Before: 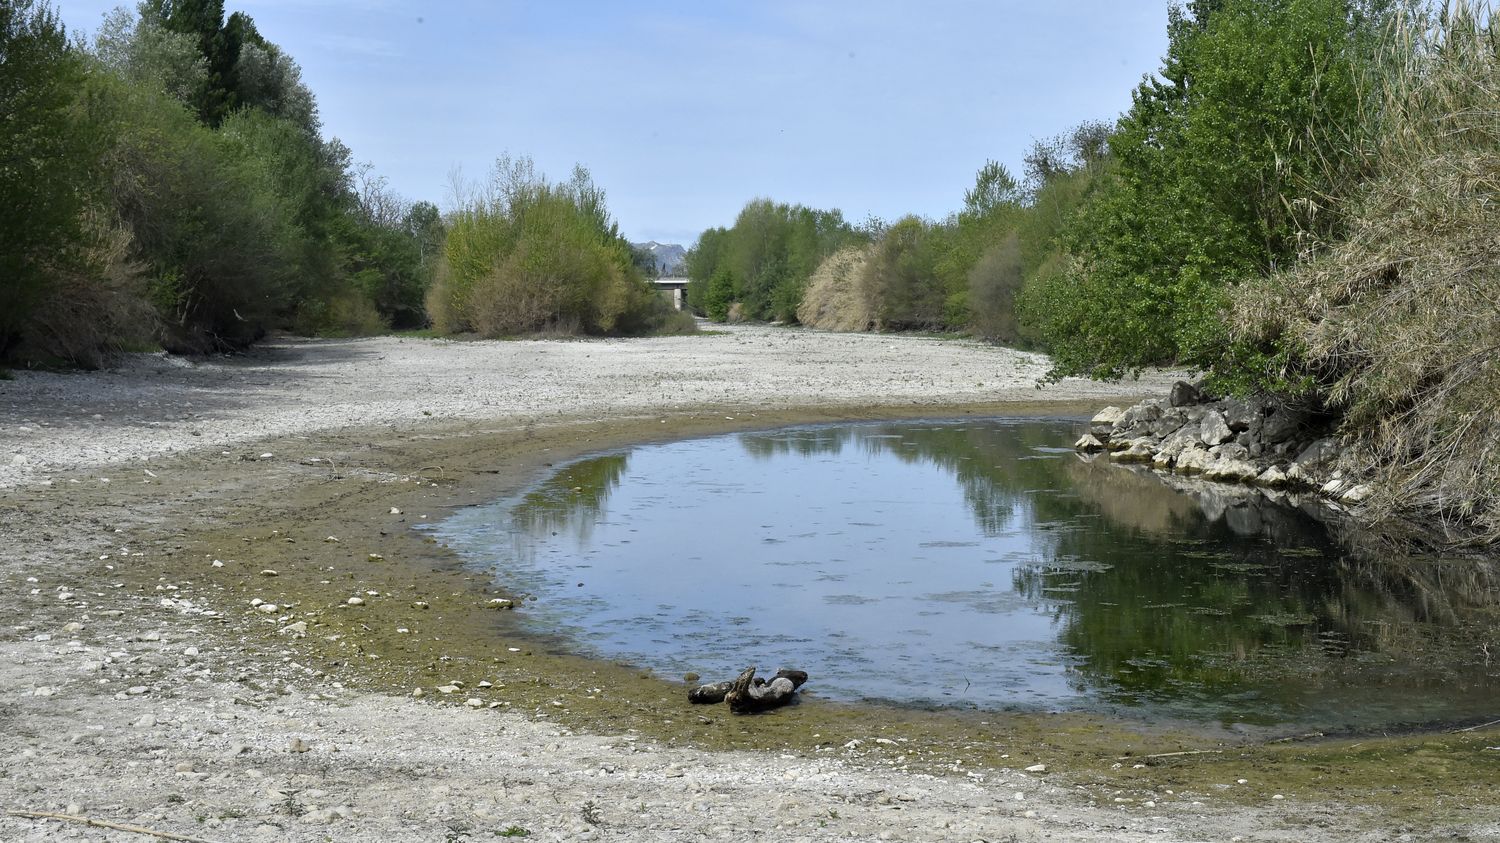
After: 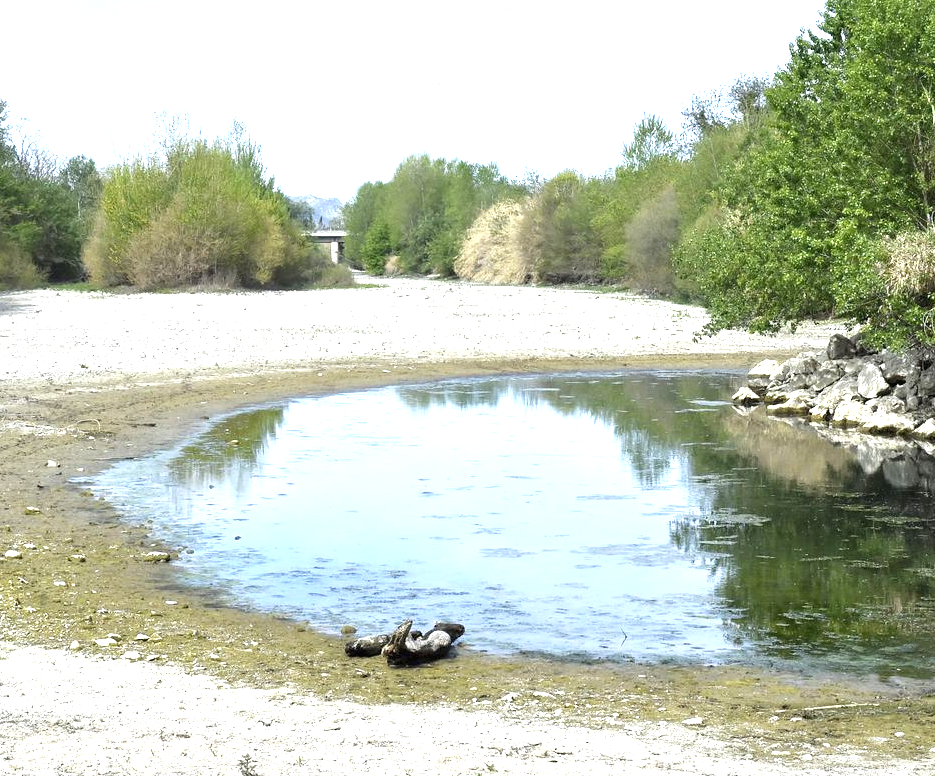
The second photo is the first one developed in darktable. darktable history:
exposure: black level correction 0, exposure 1.45 EV, compensate exposure bias true, compensate highlight preservation false
crop and rotate: left 22.918%, top 5.629%, right 14.711%, bottom 2.247%
